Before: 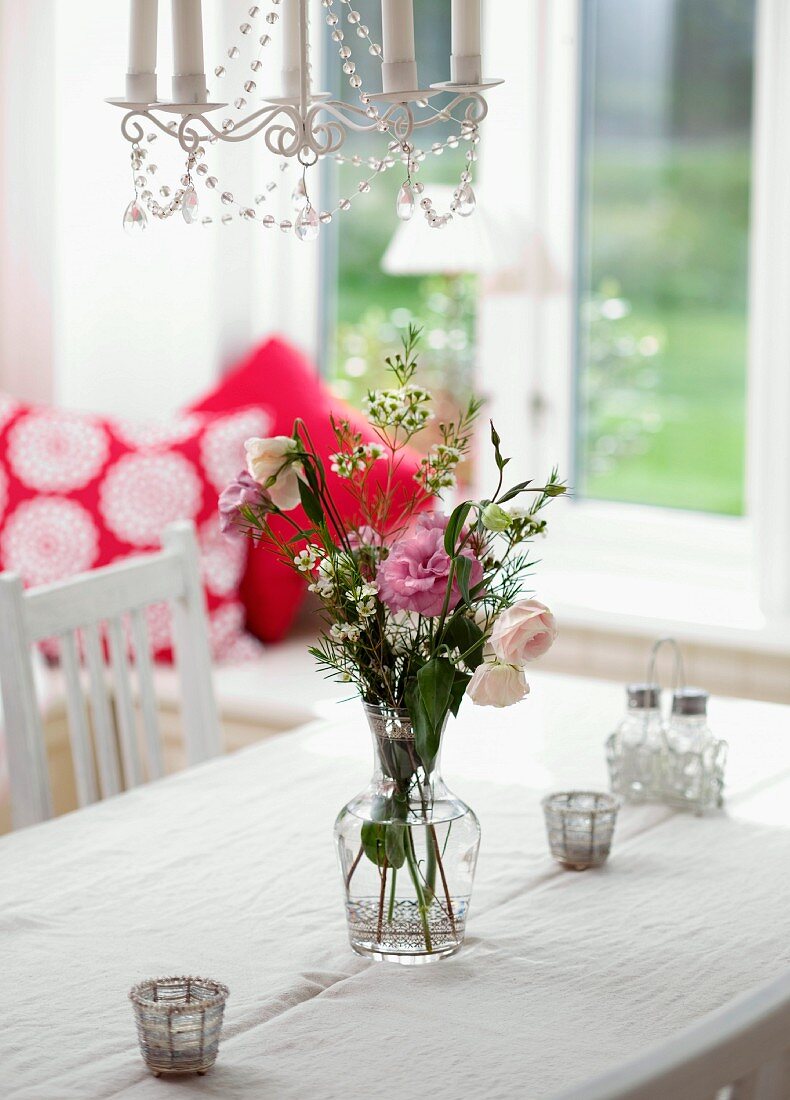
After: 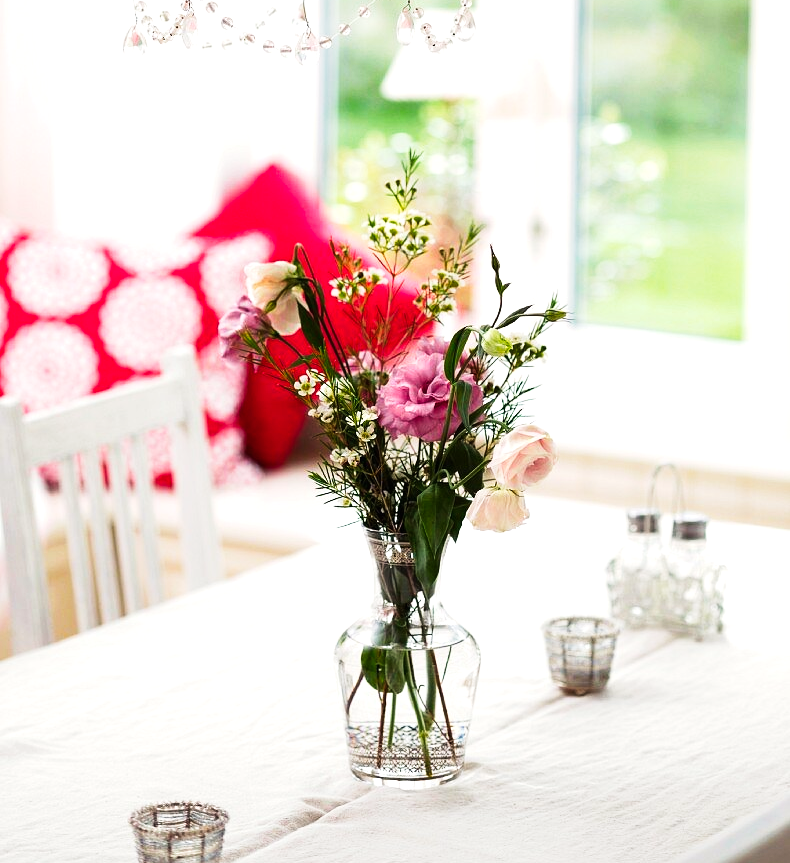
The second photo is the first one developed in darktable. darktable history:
crop and rotate: top 15.993%, bottom 5.499%
tone curve: curves: ch0 [(0, 0.003) (0.117, 0.101) (0.257, 0.246) (0.408, 0.432) (0.632, 0.716) (0.795, 0.884) (1, 1)]; ch1 [(0, 0) (0.227, 0.197) (0.405, 0.421) (0.501, 0.501) (0.522, 0.526) (0.546, 0.564) (0.589, 0.602) (0.696, 0.761) (0.976, 0.992)]; ch2 [(0, 0) (0.208, 0.176) (0.377, 0.38) (0.5, 0.5) (0.537, 0.534) (0.571, 0.577) (0.627, 0.64) (0.698, 0.76) (1, 1)], preserve colors none
color balance rgb: shadows lift › luminance -20.248%, power › hue 173.19°, highlights gain › chroma 0.764%, highlights gain › hue 57.01°, linear chroma grading › global chroma 1.387%, linear chroma grading › mid-tones -0.604%, perceptual saturation grading › global saturation 0.294%, perceptual brilliance grading › global brilliance 1.62%, perceptual brilliance grading › highlights 8.618%, perceptual brilliance grading › shadows -4.194%, global vibrance 20%
